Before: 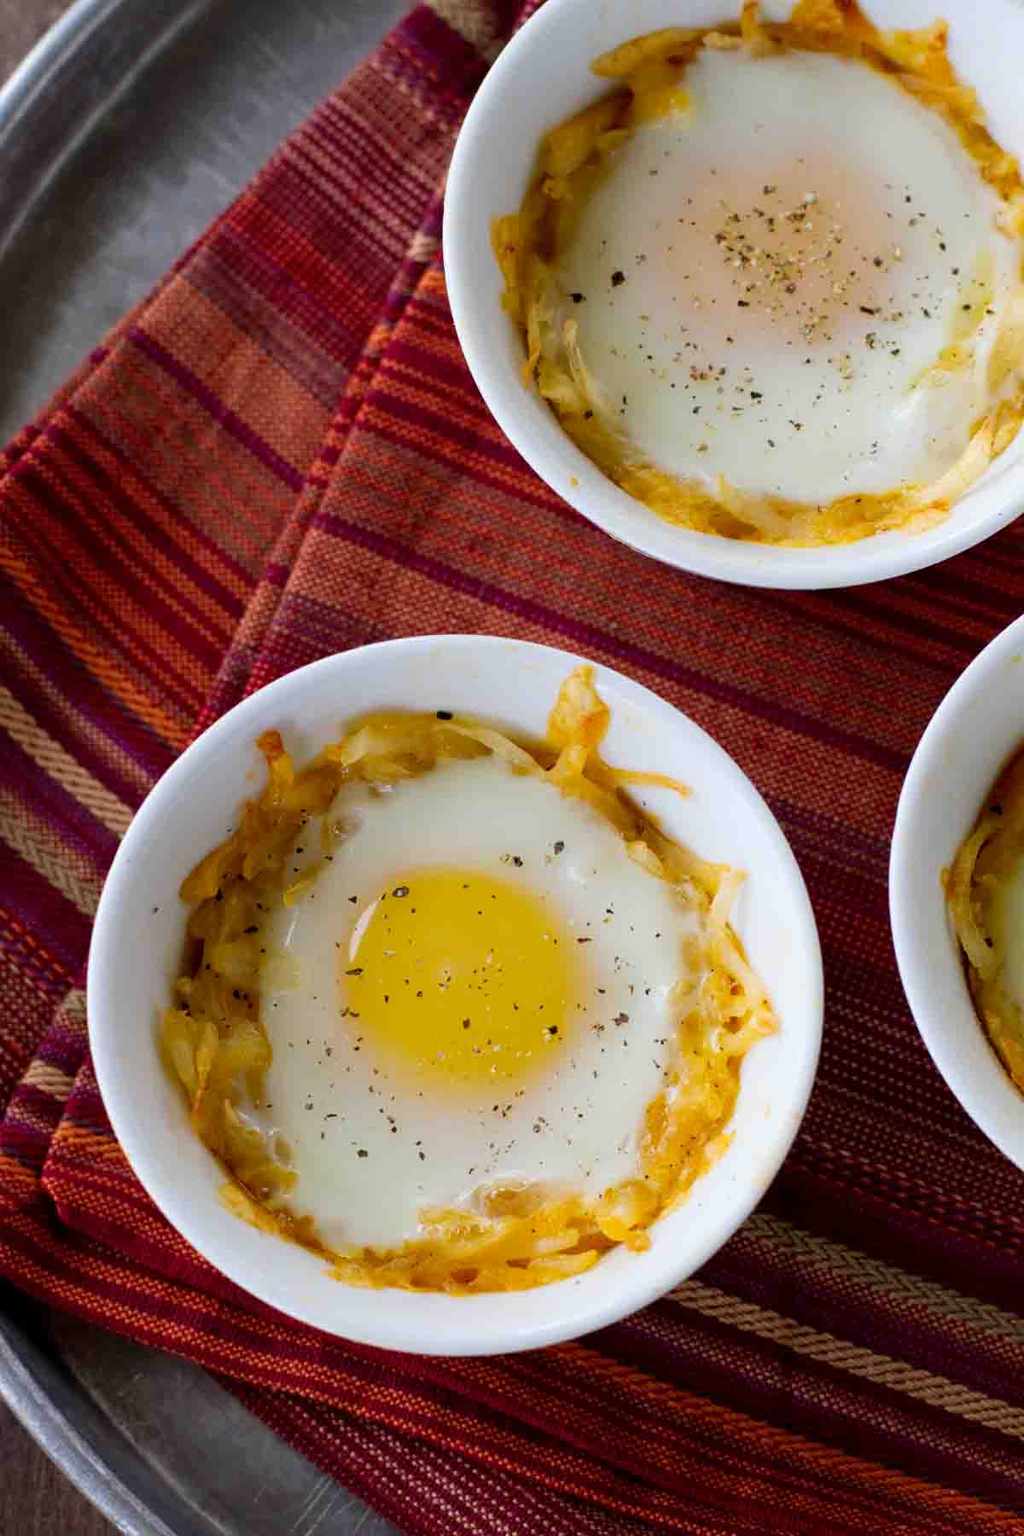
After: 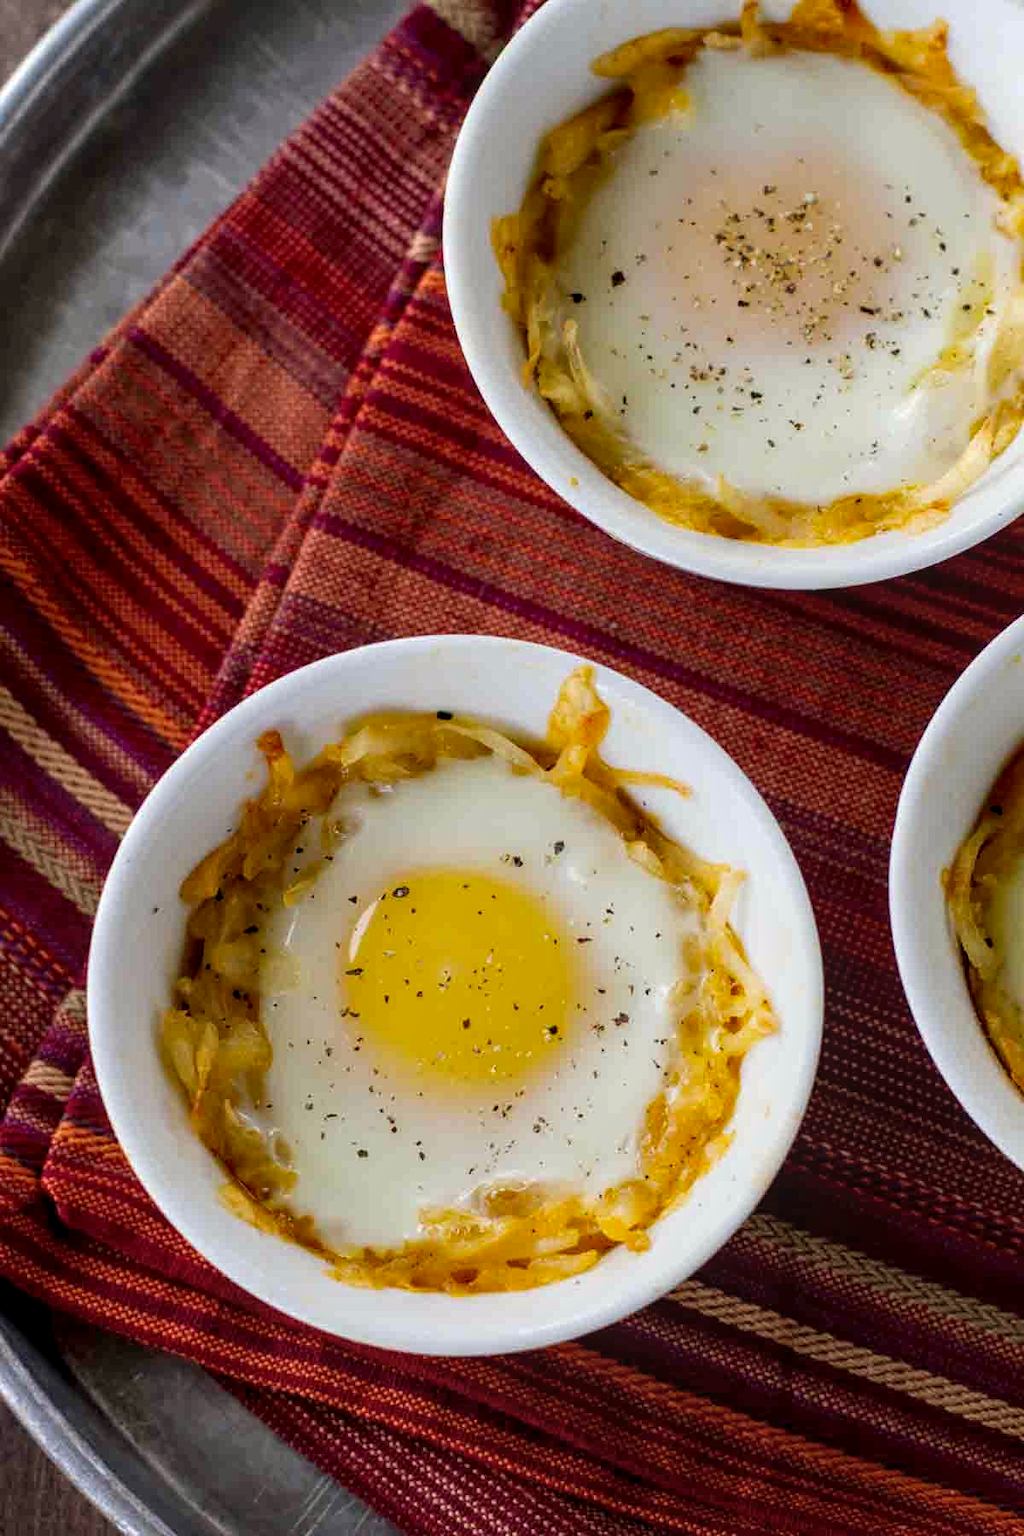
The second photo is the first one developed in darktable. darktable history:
local contrast: detail 130%
color correction: highlights b* 2.91
